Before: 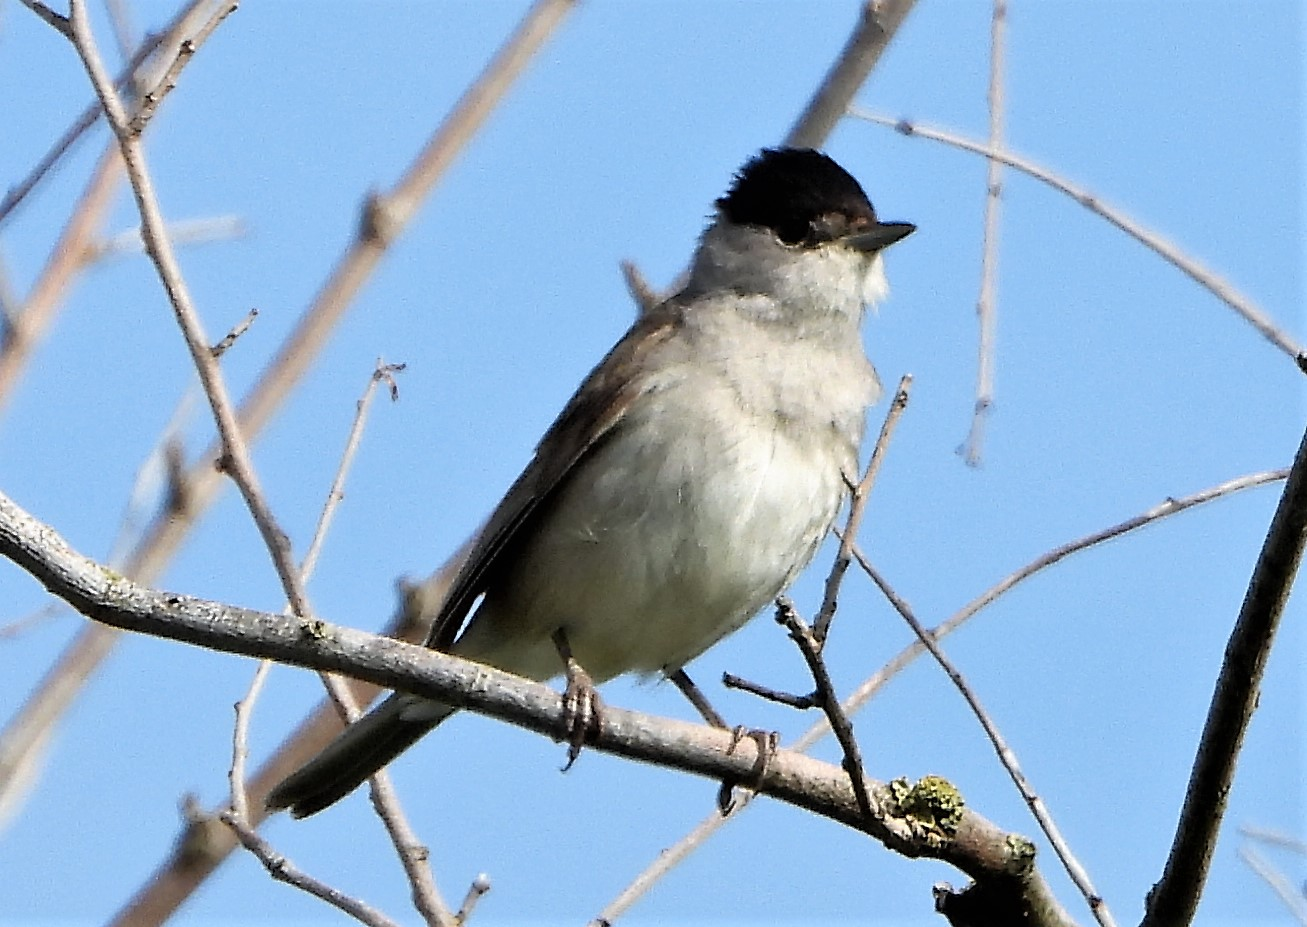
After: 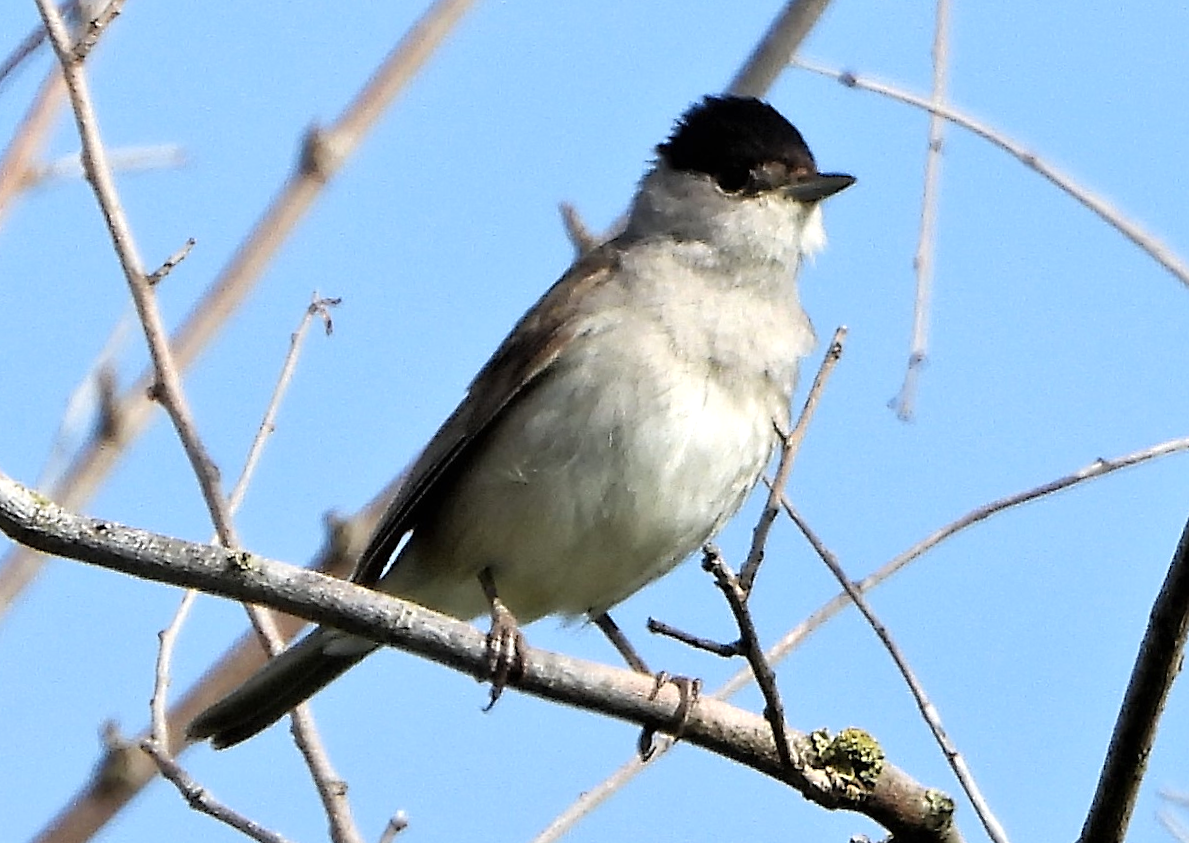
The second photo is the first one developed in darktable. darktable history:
exposure: exposure 0.2 EV, compensate highlight preservation false
crop and rotate: angle -1.96°, left 3.097%, top 4.154%, right 1.586%, bottom 0.529%
